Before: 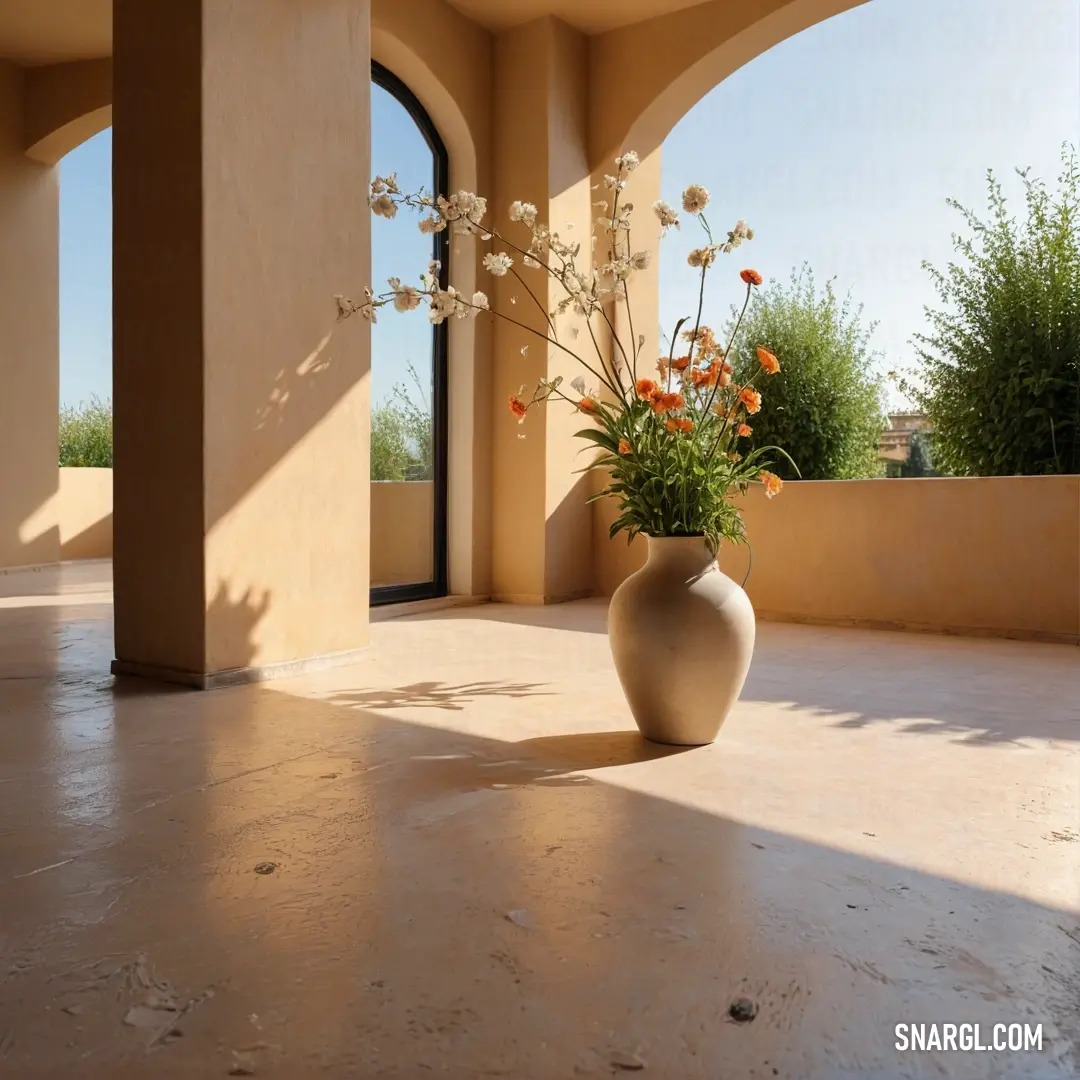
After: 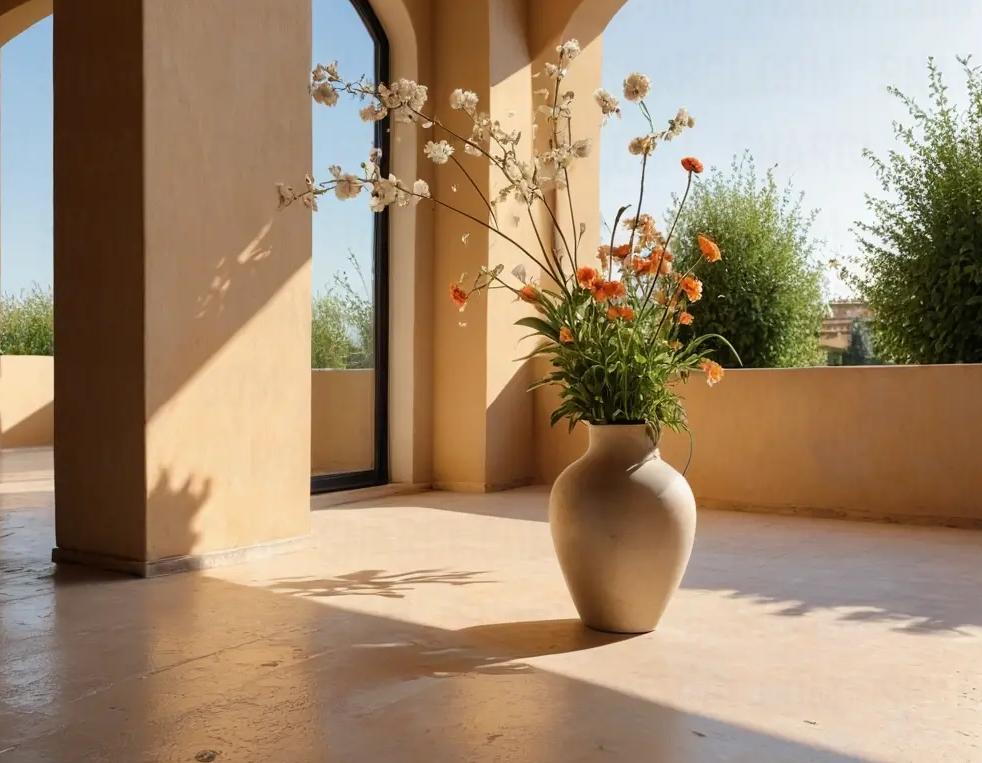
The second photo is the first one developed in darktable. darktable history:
crop: left 5.547%, top 10.38%, right 3.478%, bottom 18.945%
